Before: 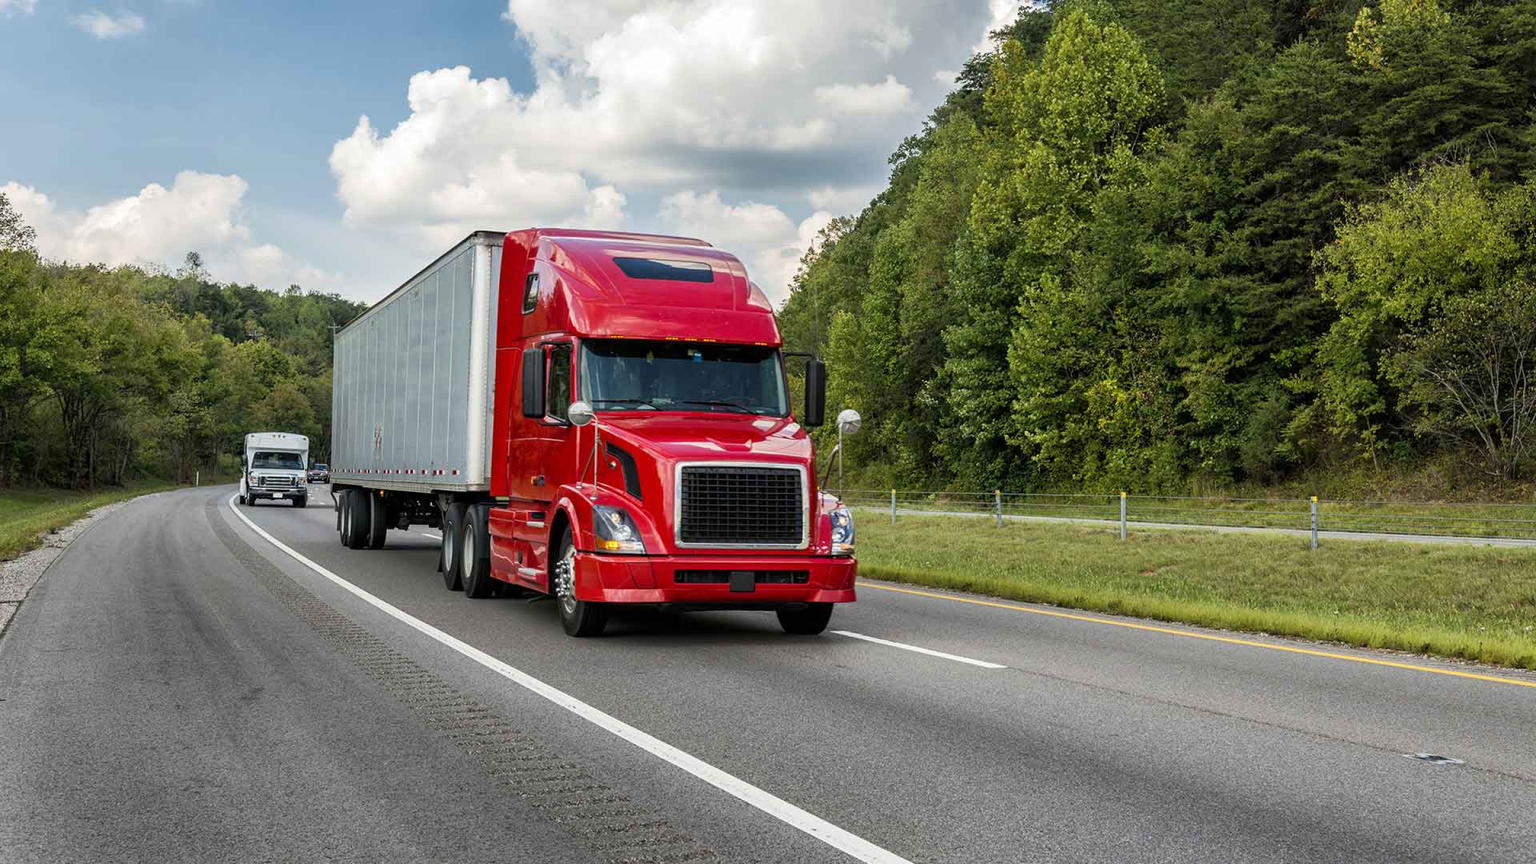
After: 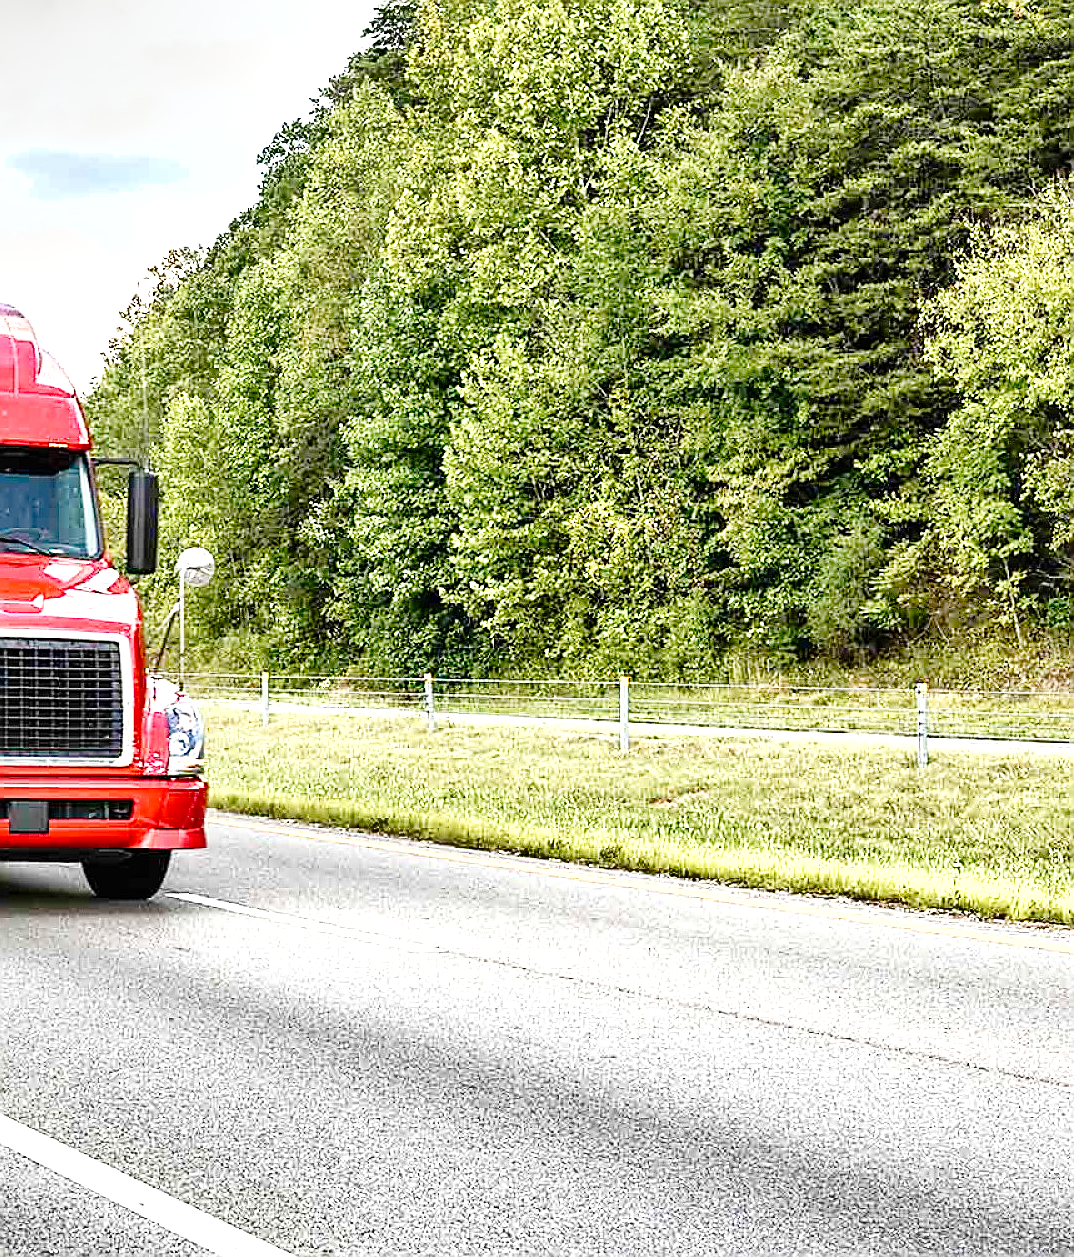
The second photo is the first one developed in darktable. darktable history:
crop: left 47.155%, top 6.886%, right 8.06%
color balance rgb: perceptual saturation grading › global saturation 0.231%, perceptual saturation grading › highlights -18.786%, perceptual saturation grading › mid-tones 7.227%, perceptual saturation grading › shadows 27.893%
sharpen: radius 1.352, amount 1.241, threshold 0.766
exposure: black level correction 0, exposure 1.884 EV, compensate highlight preservation false
shadows and highlights: soften with gaussian
tone curve: curves: ch0 [(0, 0) (0.135, 0.09) (0.326, 0.386) (0.489, 0.573) (0.663, 0.749) (0.854, 0.897) (1, 0.974)]; ch1 [(0, 0) (0.366, 0.367) (0.475, 0.453) (0.494, 0.493) (0.504, 0.497) (0.544, 0.569) (0.562, 0.605) (0.622, 0.694) (1, 1)]; ch2 [(0, 0) (0.333, 0.346) (0.375, 0.375) (0.424, 0.43) (0.476, 0.492) (0.502, 0.503) (0.533, 0.534) (0.572, 0.603) (0.605, 0.656) (0.641, 0.709) (1, 1)], preserve colors none
